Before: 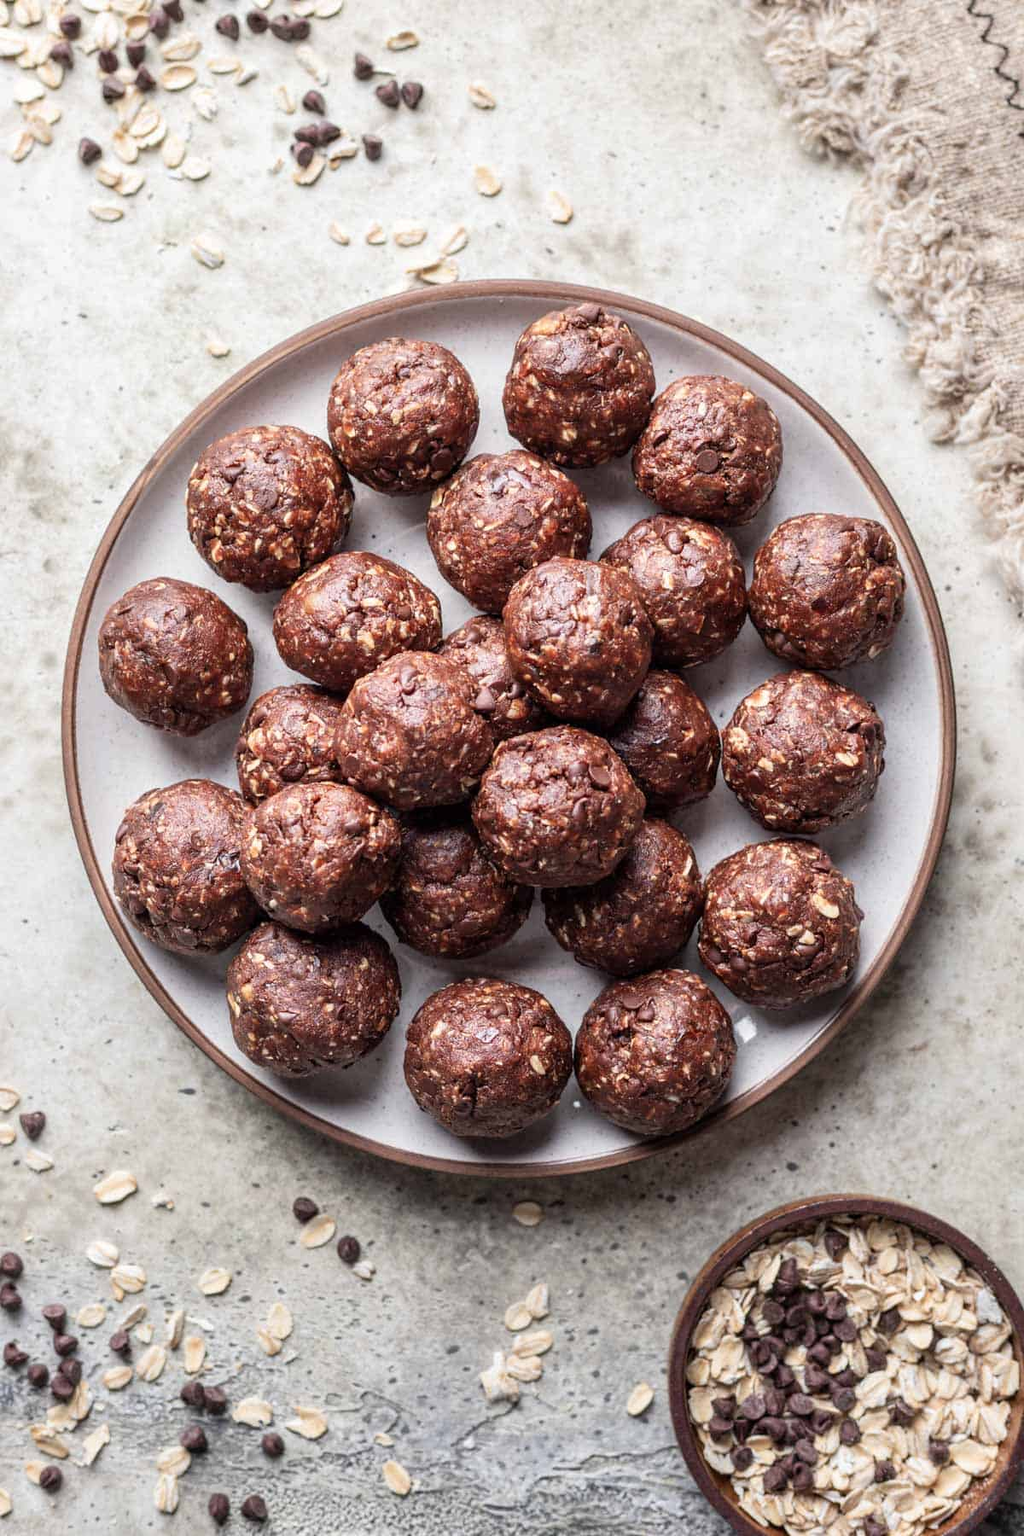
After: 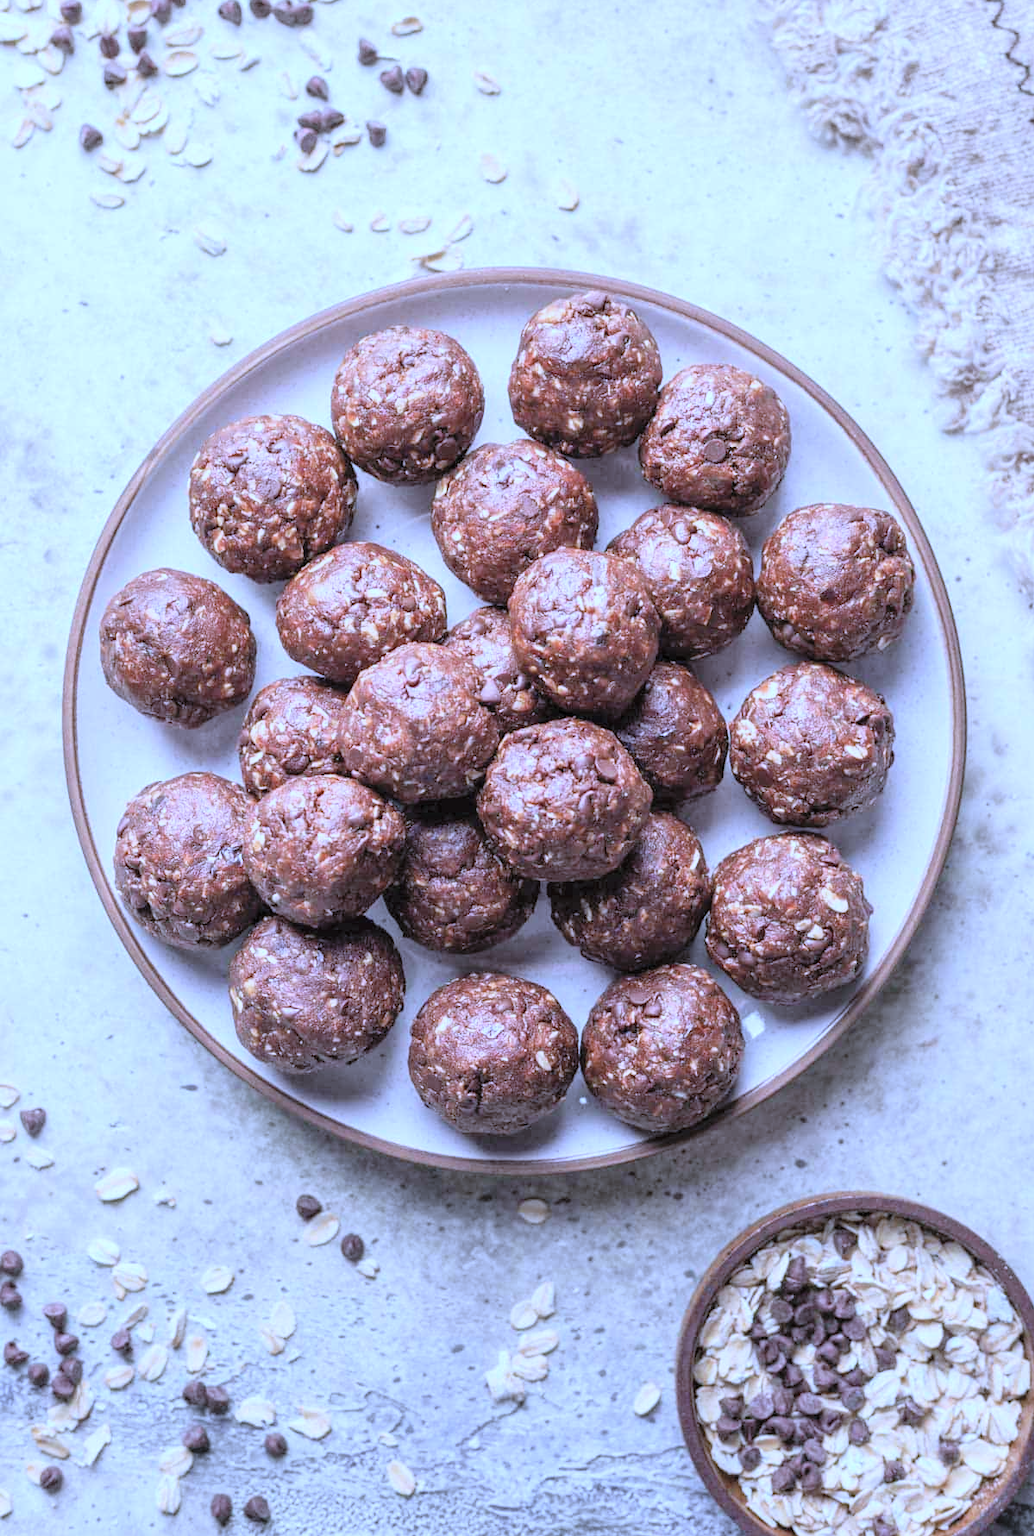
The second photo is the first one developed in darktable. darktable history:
color calibration: illuminant as shot in camera, x 0.358, y 0.373, temperature 4628.91 K
crop: top 1.049%, right 0.001%
white balance: red 0.871, blue 1.249
contrast brightness saturation: brightness 0.28
